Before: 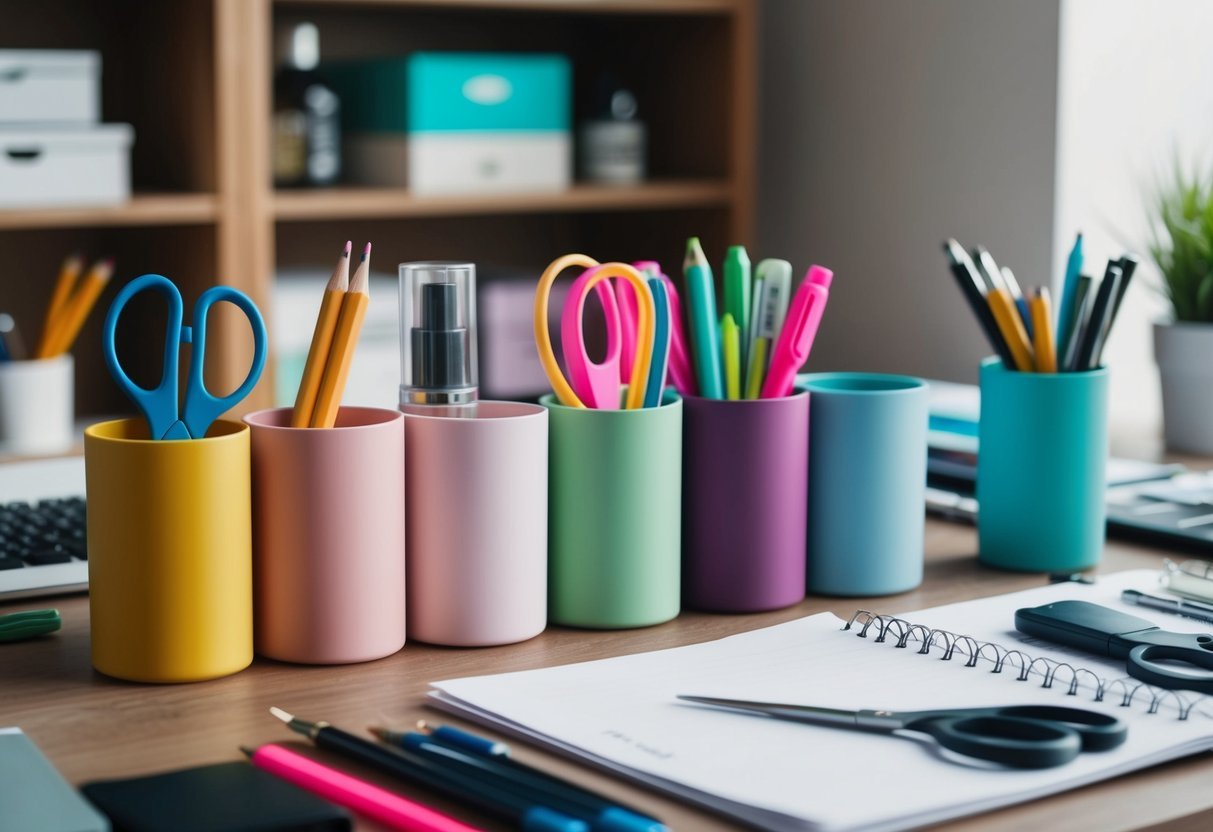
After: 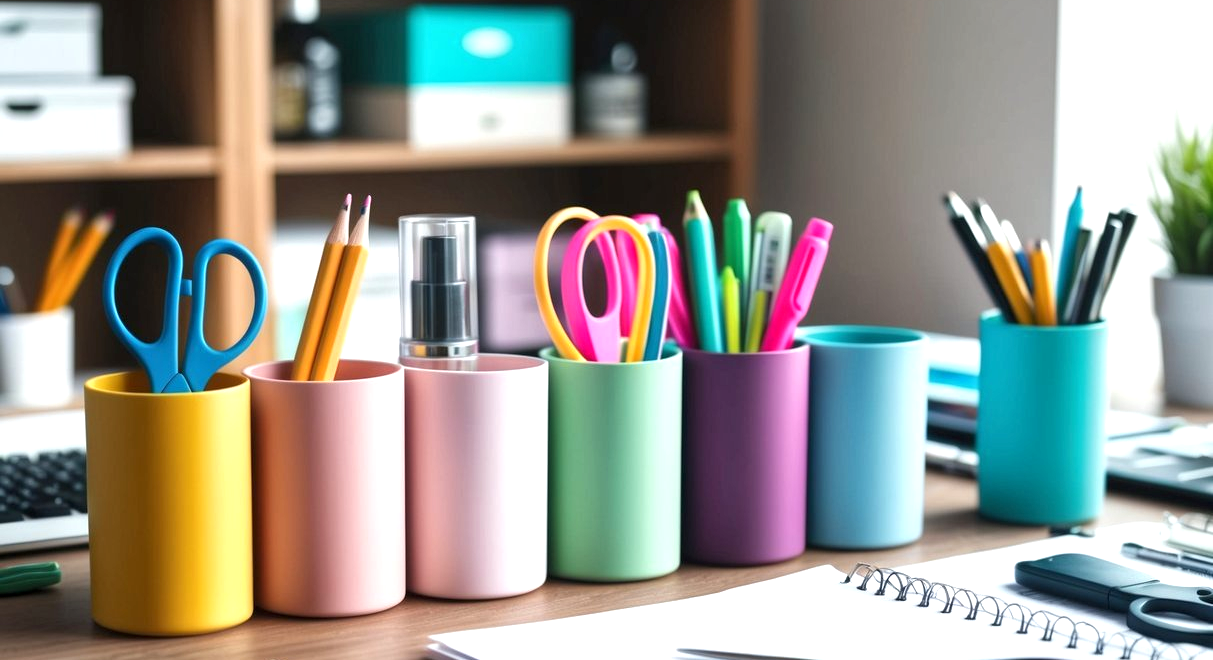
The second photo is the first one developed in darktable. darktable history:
exposure: exposure 0.722 EV, compensate highlight preservation false
local contrast: highlights 100%, shadows 100%, detail 120%, midtone range 0.2
crop and rotate: top 5.667%, bottom 14.937%
